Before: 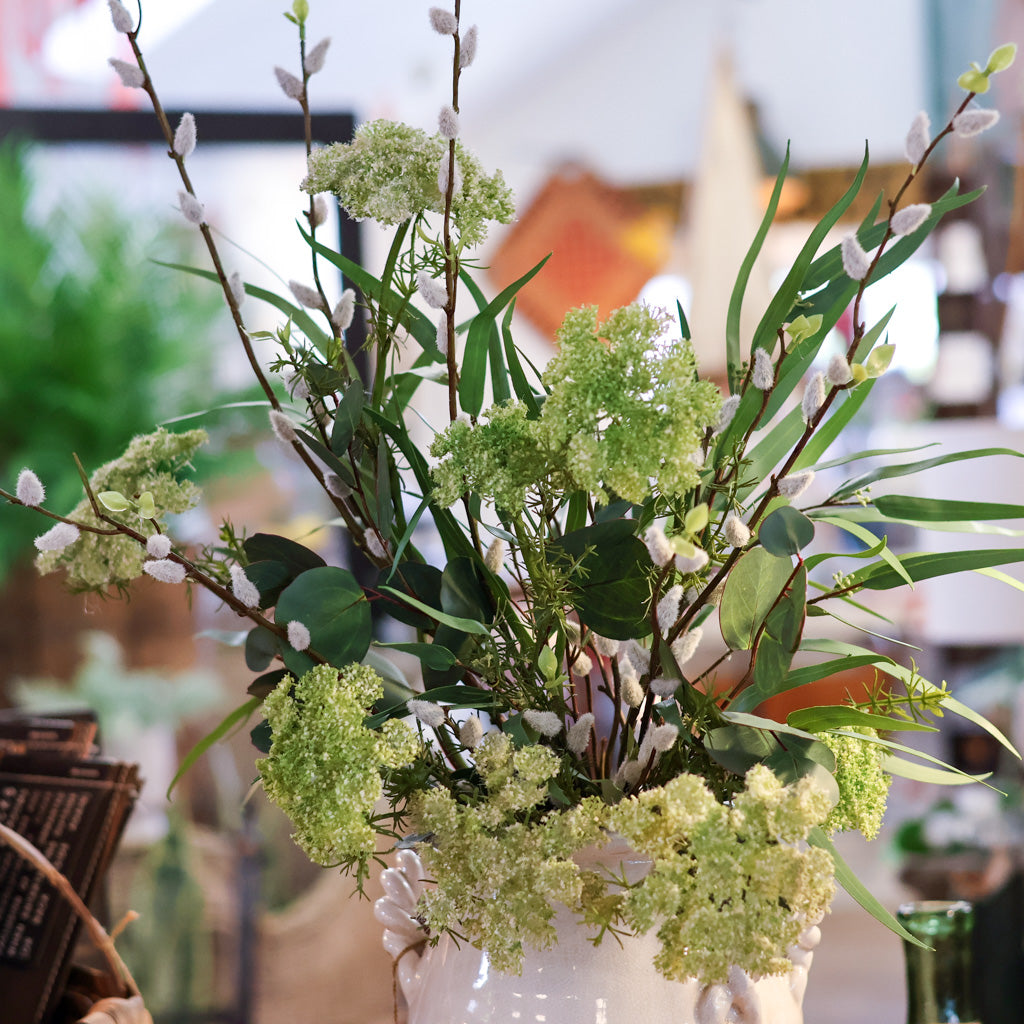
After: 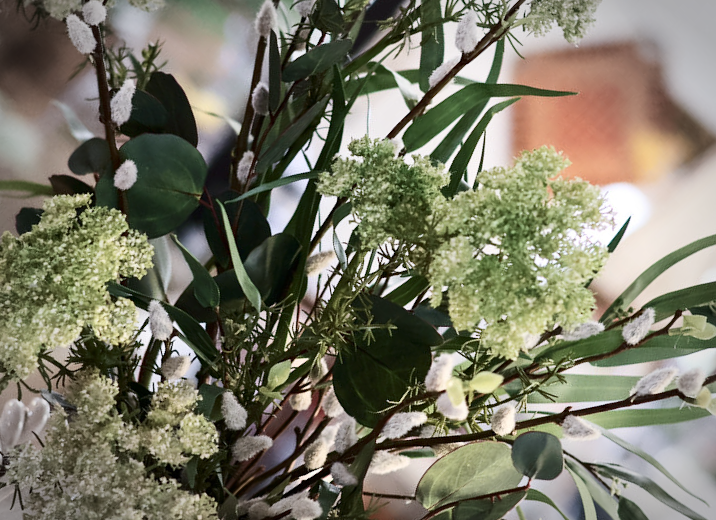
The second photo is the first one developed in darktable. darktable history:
vignetting: automatic ratio true
crop and rotate: angle -46.2°, top 16.428%, right 1.004%, bottom 11.733%
contrast brightness saturation: contrast 0.25, saturation -0.318
